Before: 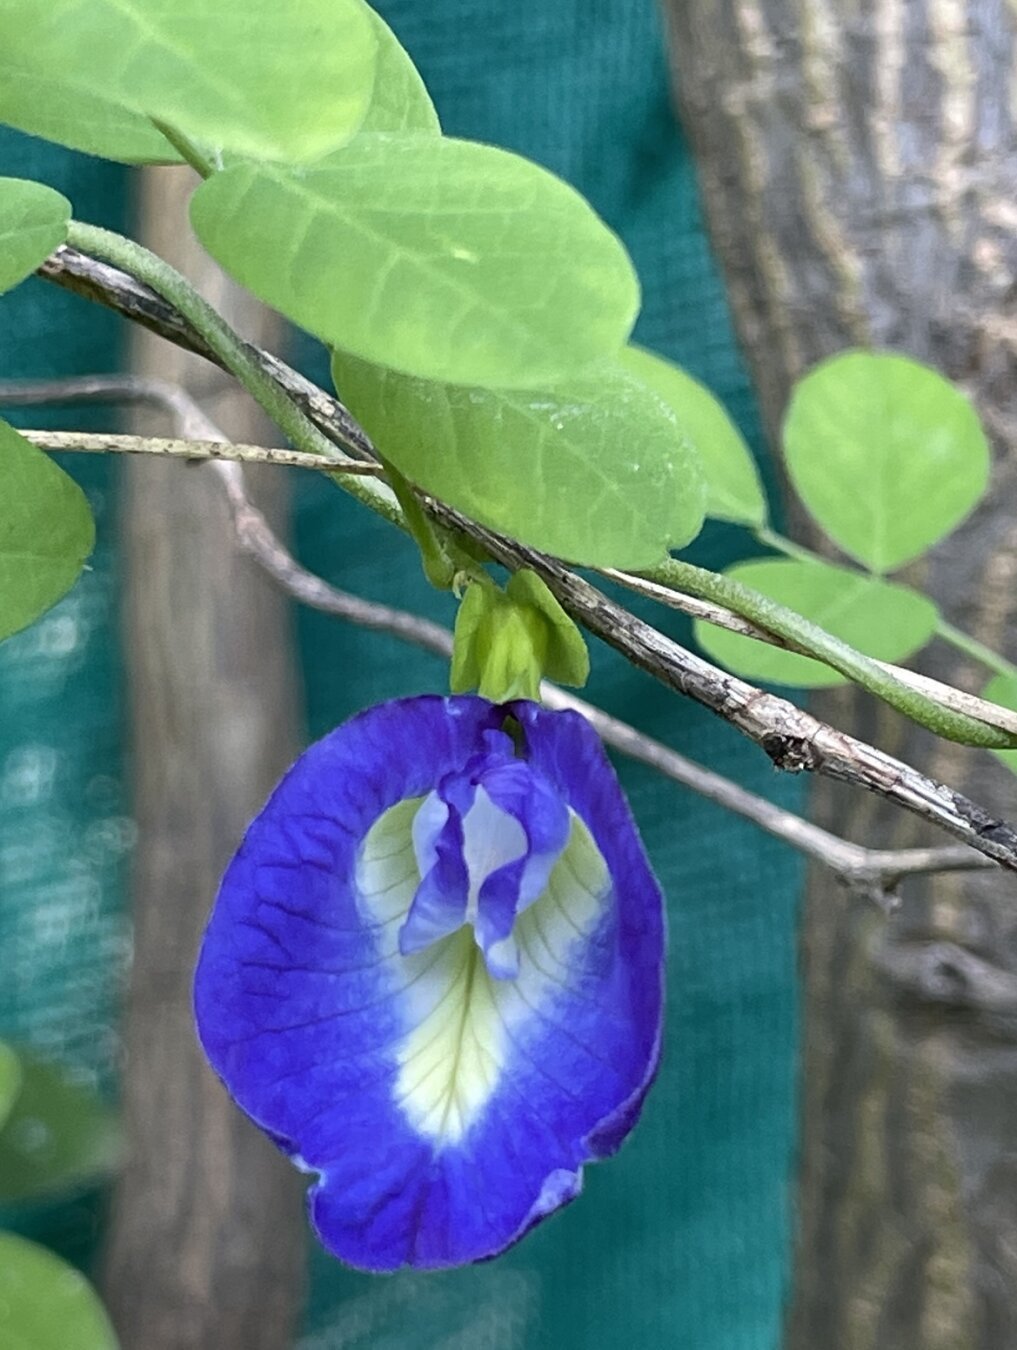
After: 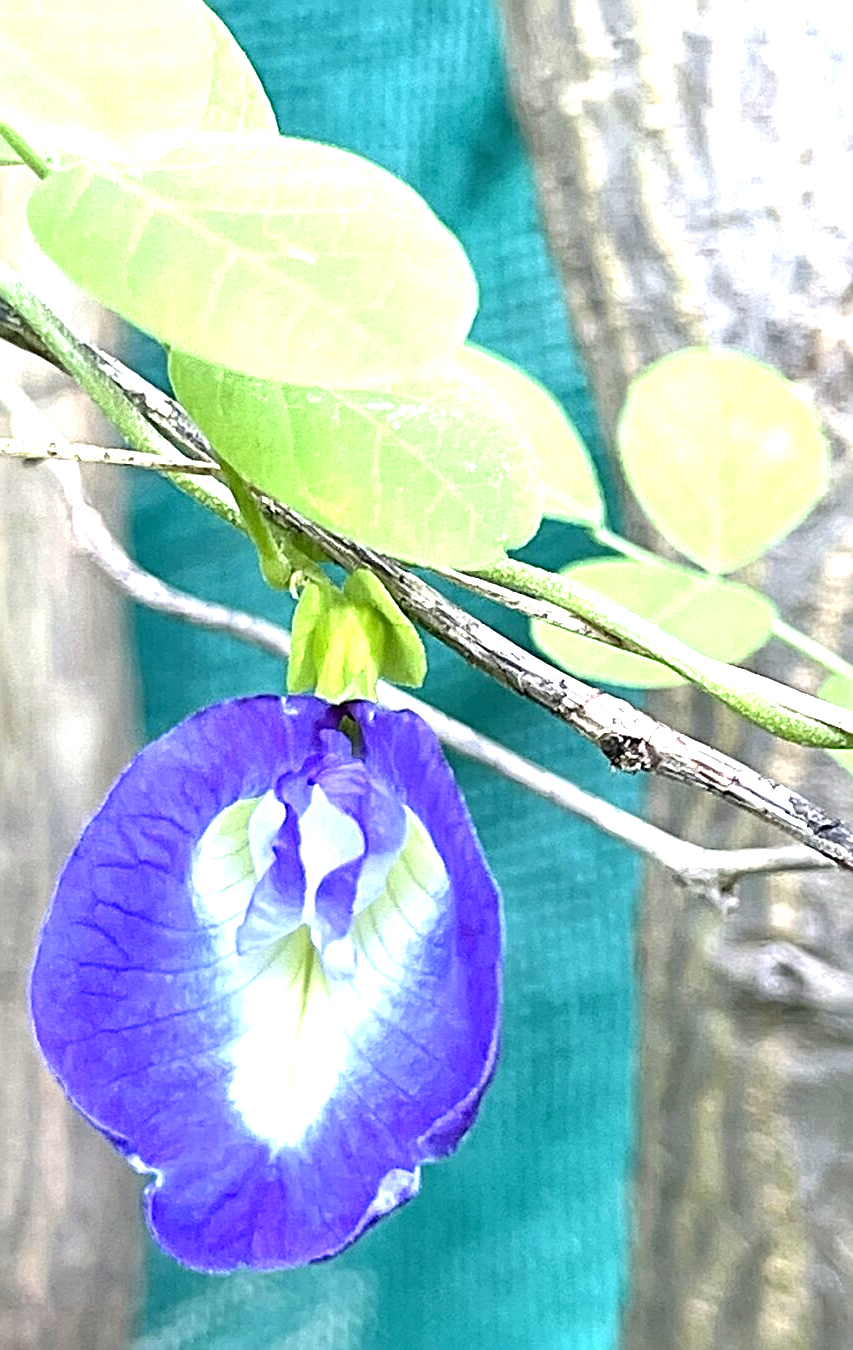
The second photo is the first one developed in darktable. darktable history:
crop: left 16.065%
exposure: black level correction 0.001, exposure 1.731 EV, compensate highlight preservation false
sharpen: radius 3.135
